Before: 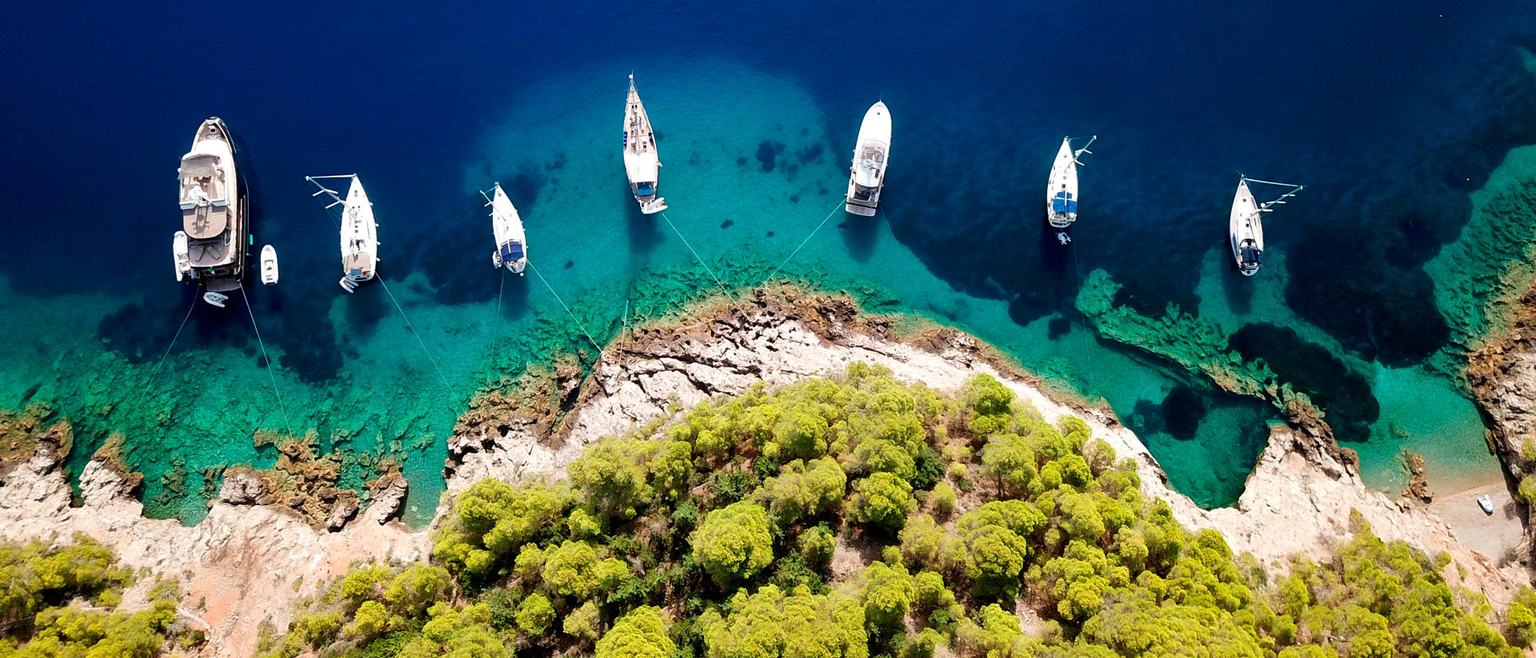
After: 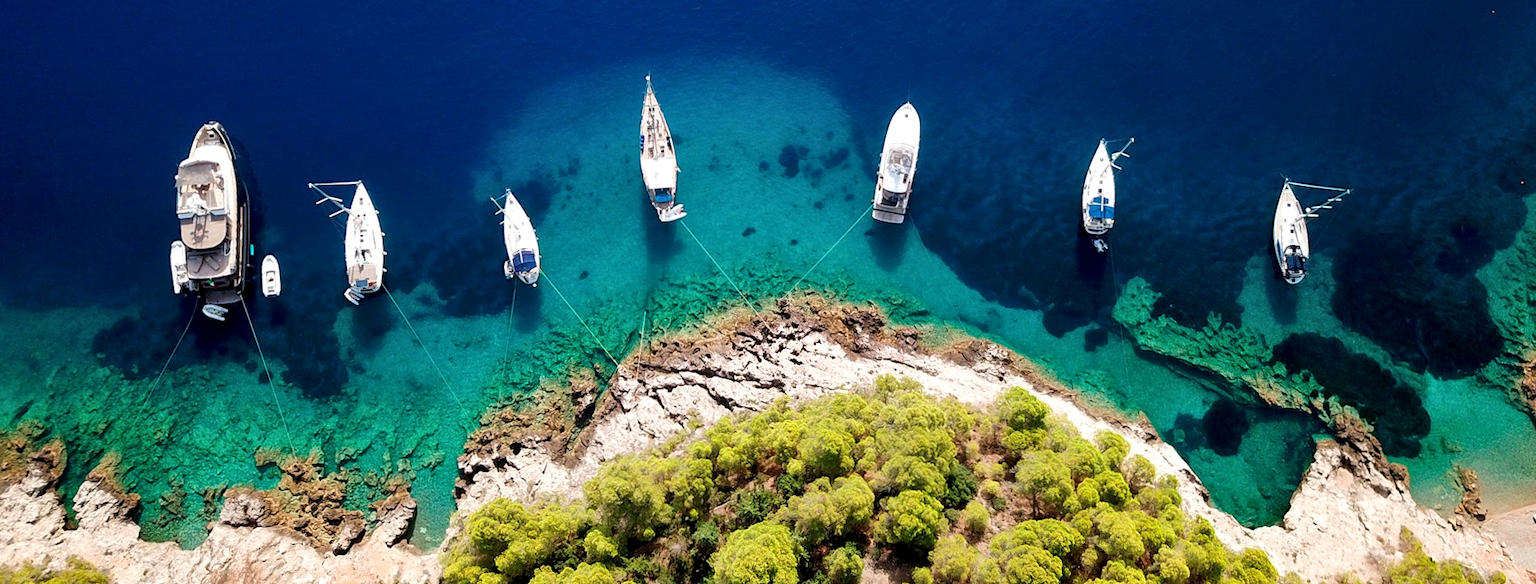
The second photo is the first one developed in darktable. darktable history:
crop and rotate: angle 0.2°, left 0.275%, right 3.127%, bottom 14.18%
local contrast: highlights 100%, shadows 100%, detail 120%, midtone range 0.2
